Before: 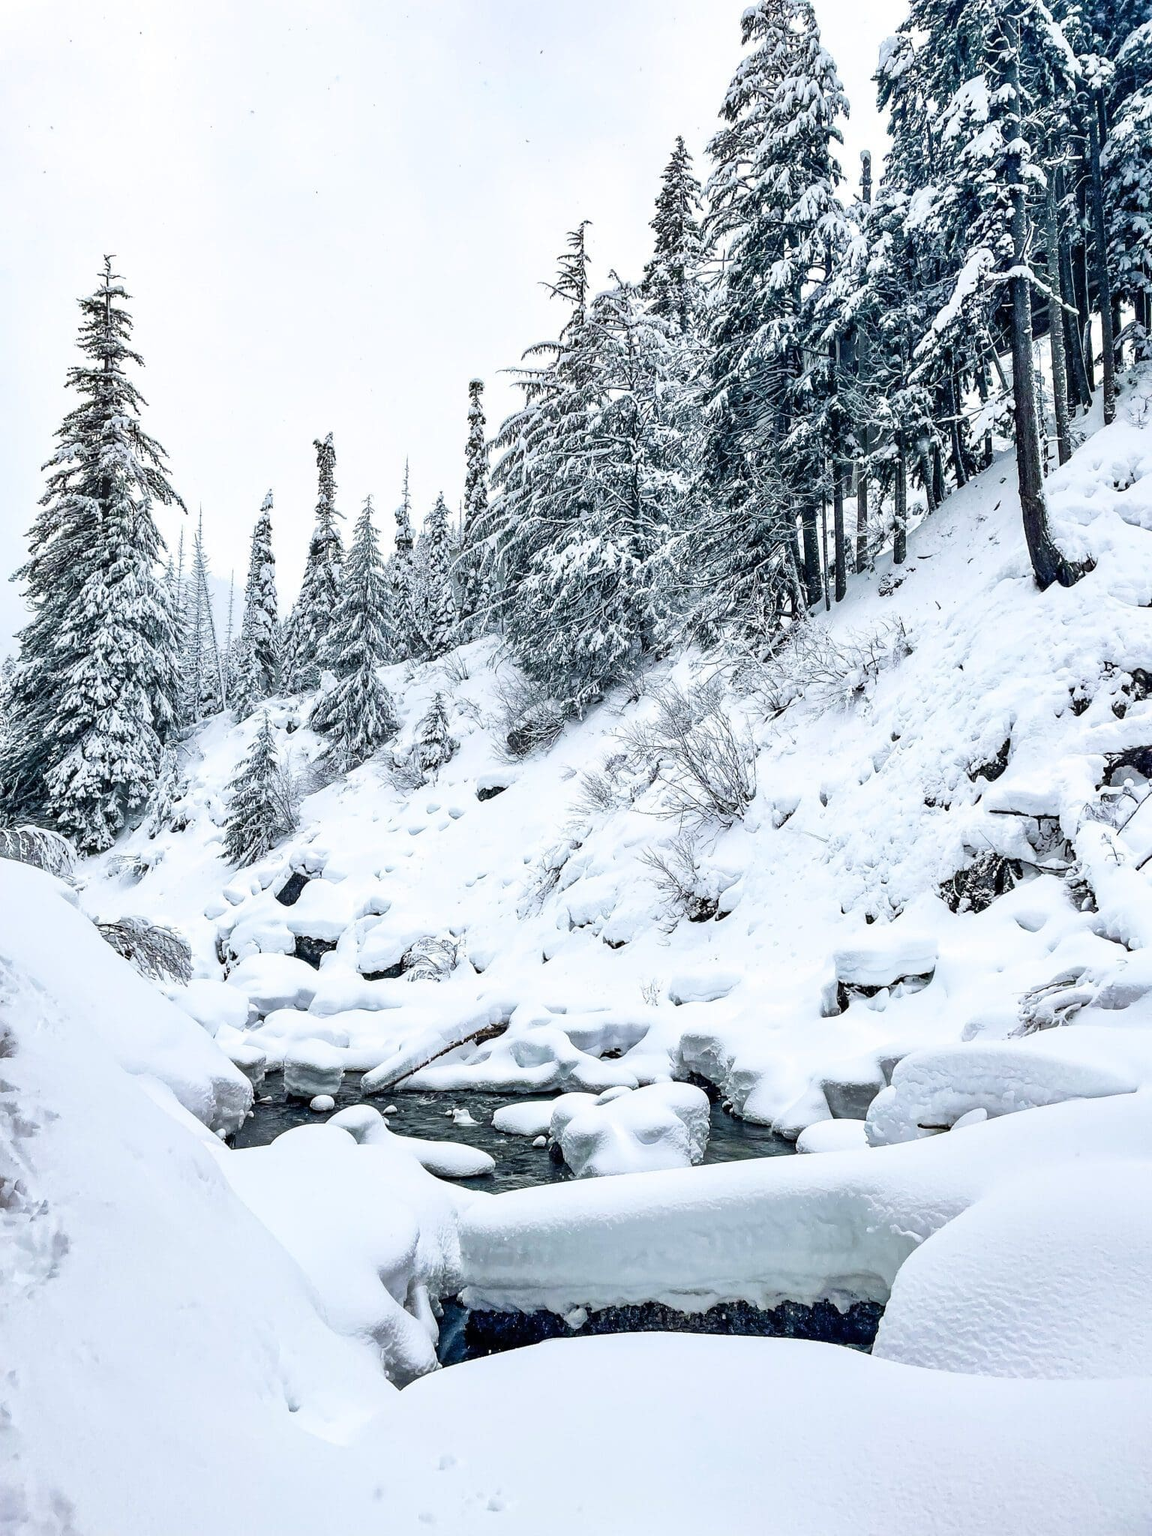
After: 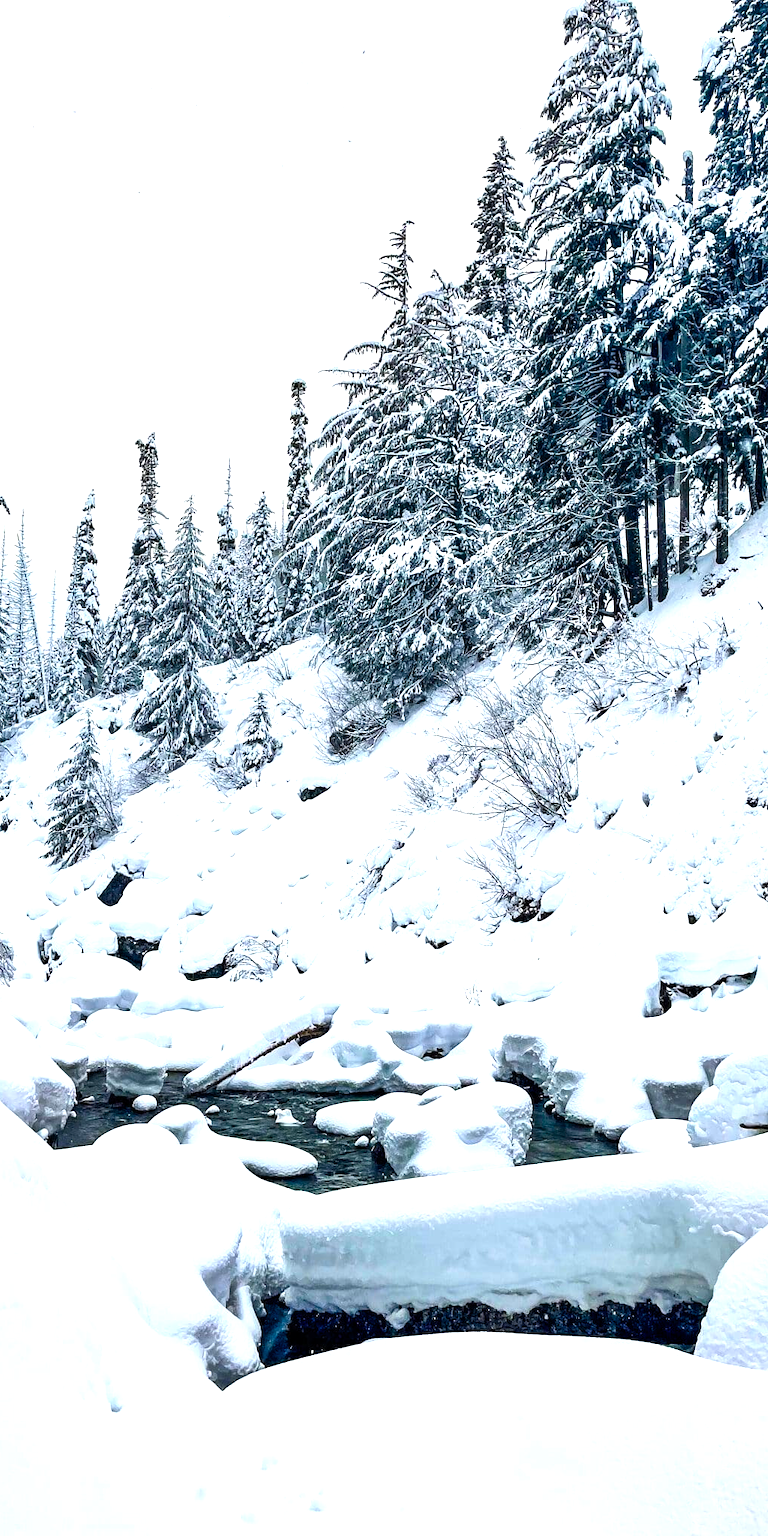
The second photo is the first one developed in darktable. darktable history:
color balance rgb: linear chroma grading › global chroma 9%, perceptual saturation grading › global saturation 36%, perceptual saturation grading › shadows 35%, perceptual brilliance grading › global brilliance 15%, perceptual brilliance grading › shadows -35%, global vibrance 15%
crop and rotate: left 15.446%, right 17.836%
